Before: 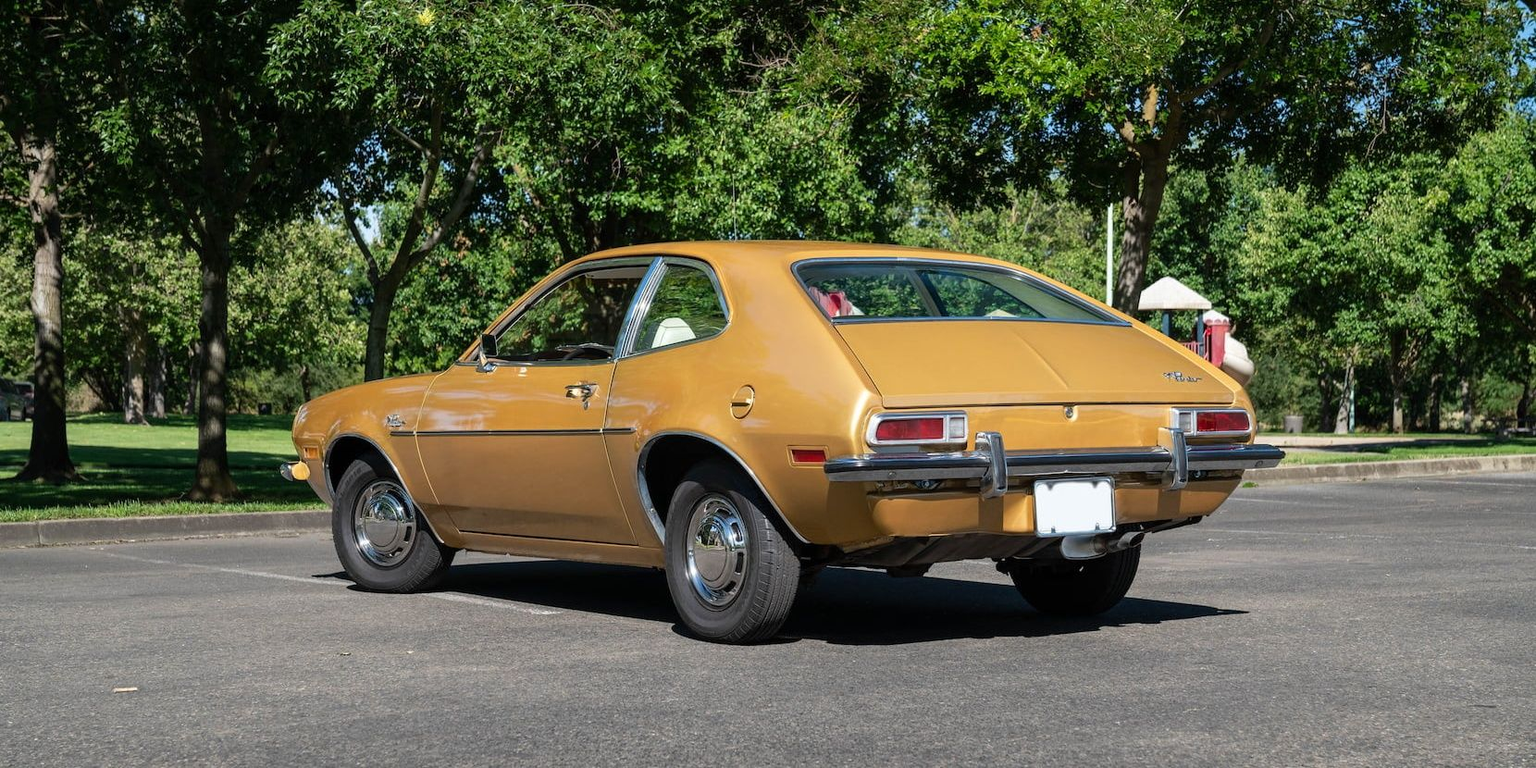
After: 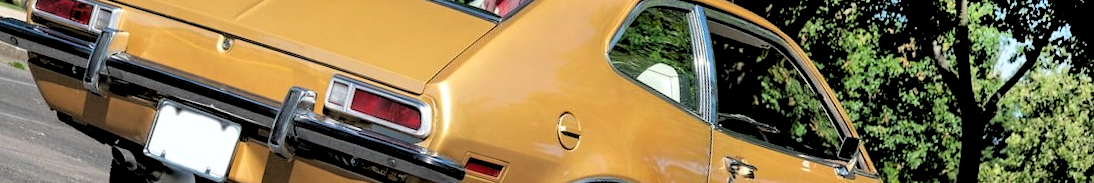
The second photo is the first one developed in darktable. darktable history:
rgb levels: levels [[0.029, 0.461, 0.922], [0, 0.5, 1], [0, 0.5, 1]]
crop and rotate: angle 16.12°, top 30.835%, bottom 35.653%
shadows and highlights: shadows 60, soften with gaussian
